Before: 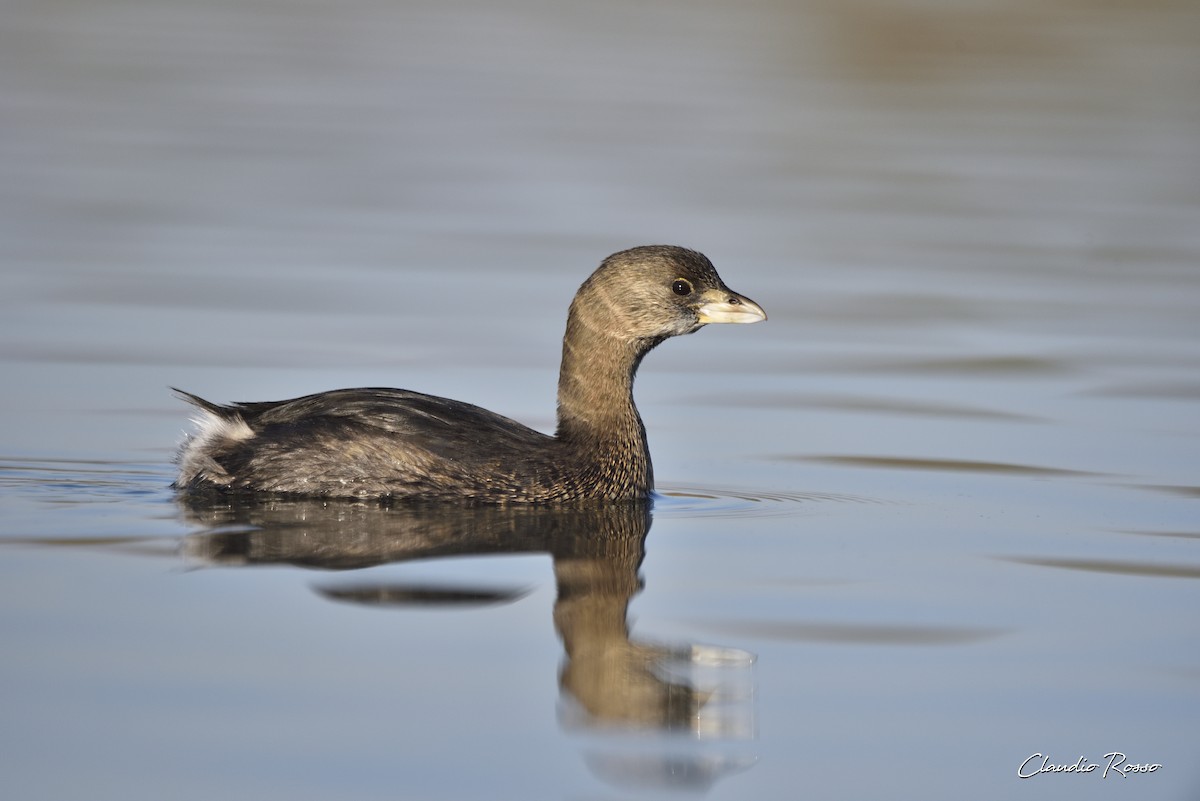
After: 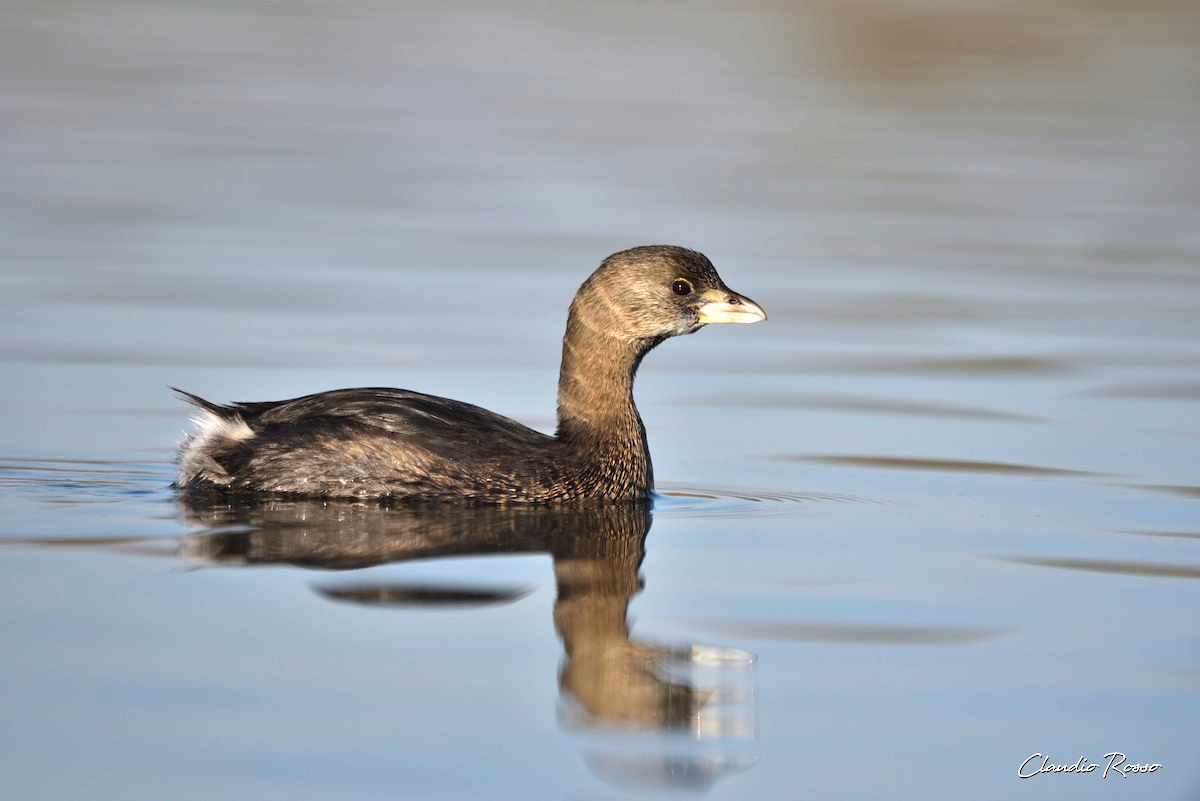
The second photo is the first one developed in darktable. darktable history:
color balance rgb: perceptual saturation grading › global saturation 0.042%, perceptual brilliance grading › highlights 8.662%, perceptual brilliance grading › mid-tones 3.541%, perceptual brilliance grading › shadows 2.128%, contrast 4.827%
